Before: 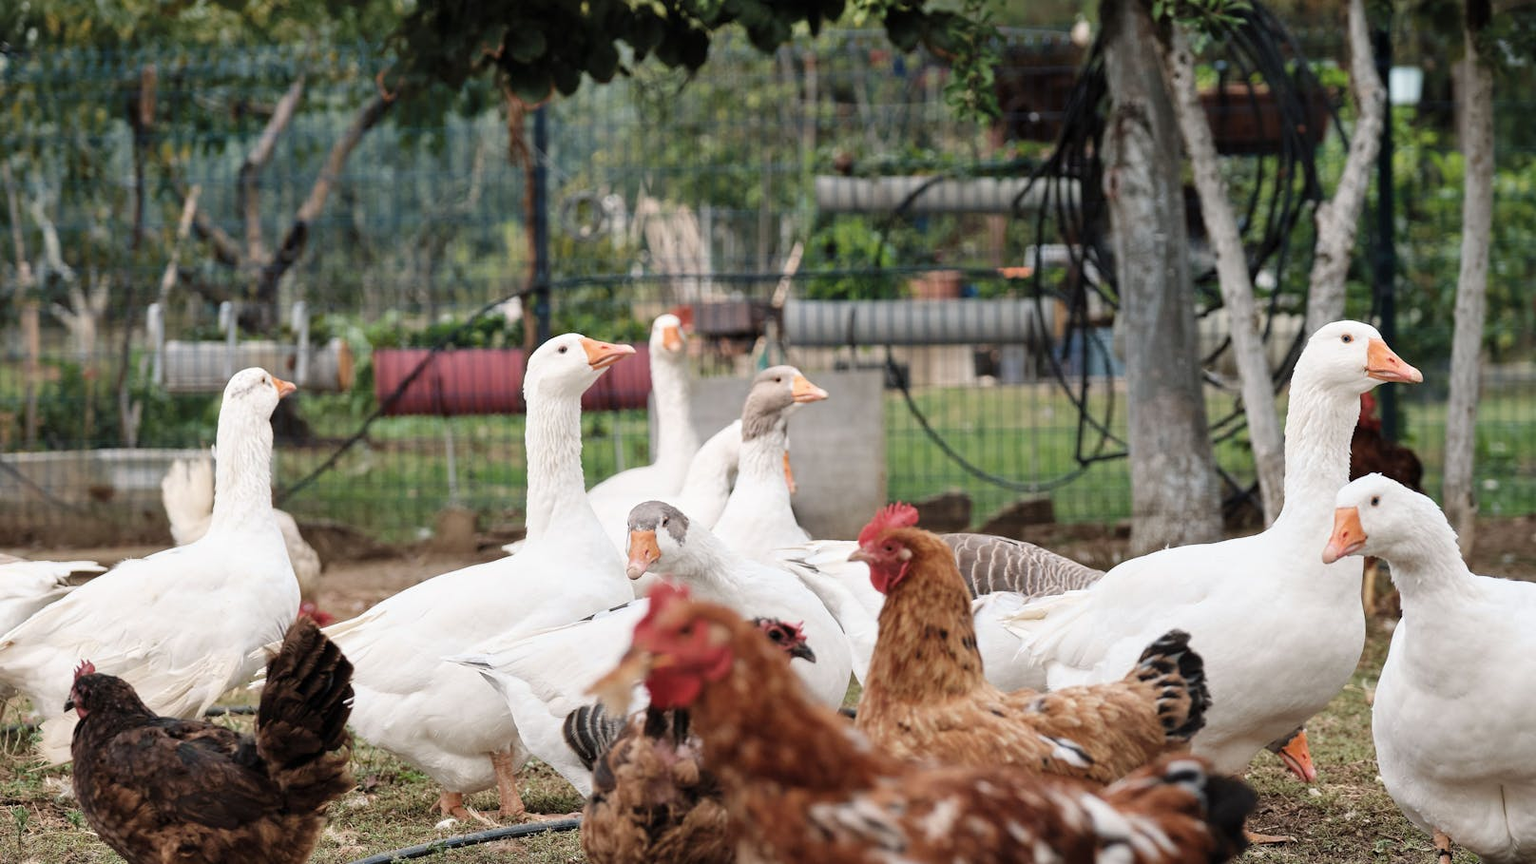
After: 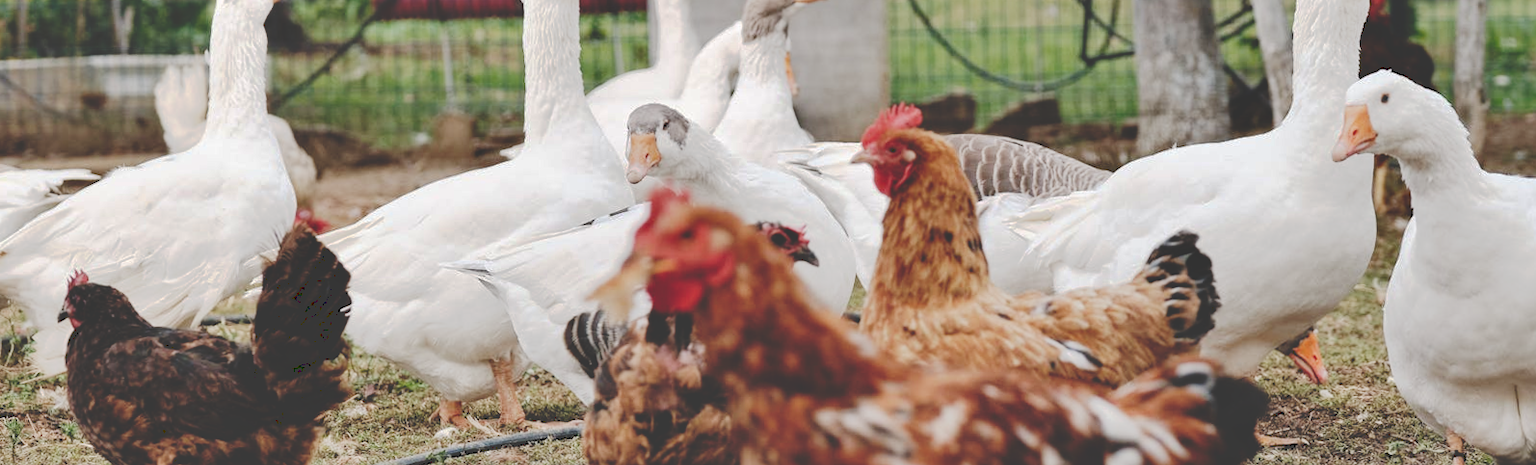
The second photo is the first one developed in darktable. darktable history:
tone curve: curves: ch0 [(0, 0) (0.003, 0.232) (0.011, 0.232) (0.025, 0.232) (0.044, 0.233) (0.069, 0.234) (0.1, 0.237) (0.136, 0.247) (0.177, 0.258) (0.224, 0.283) (0.277, 0.332) (0.335, 0.401) (0.399, 0.483) (0.468, 0.56) (0.543, 0.637) (0.623, 0.706) (0.709, 0.764) (0.801, 0.816) (0.898, 0.859) (1, 1)], preserve colors none
shadows and highlights: highlights color adjustment 0%, soften with gaussian
crop and rotate: top 46.237%
rotate and perspective: rotation -0.45°, automatic cropping original format, crop left 0.008, crop right 0.992, crop top 0.012, crop bottom 0.988
